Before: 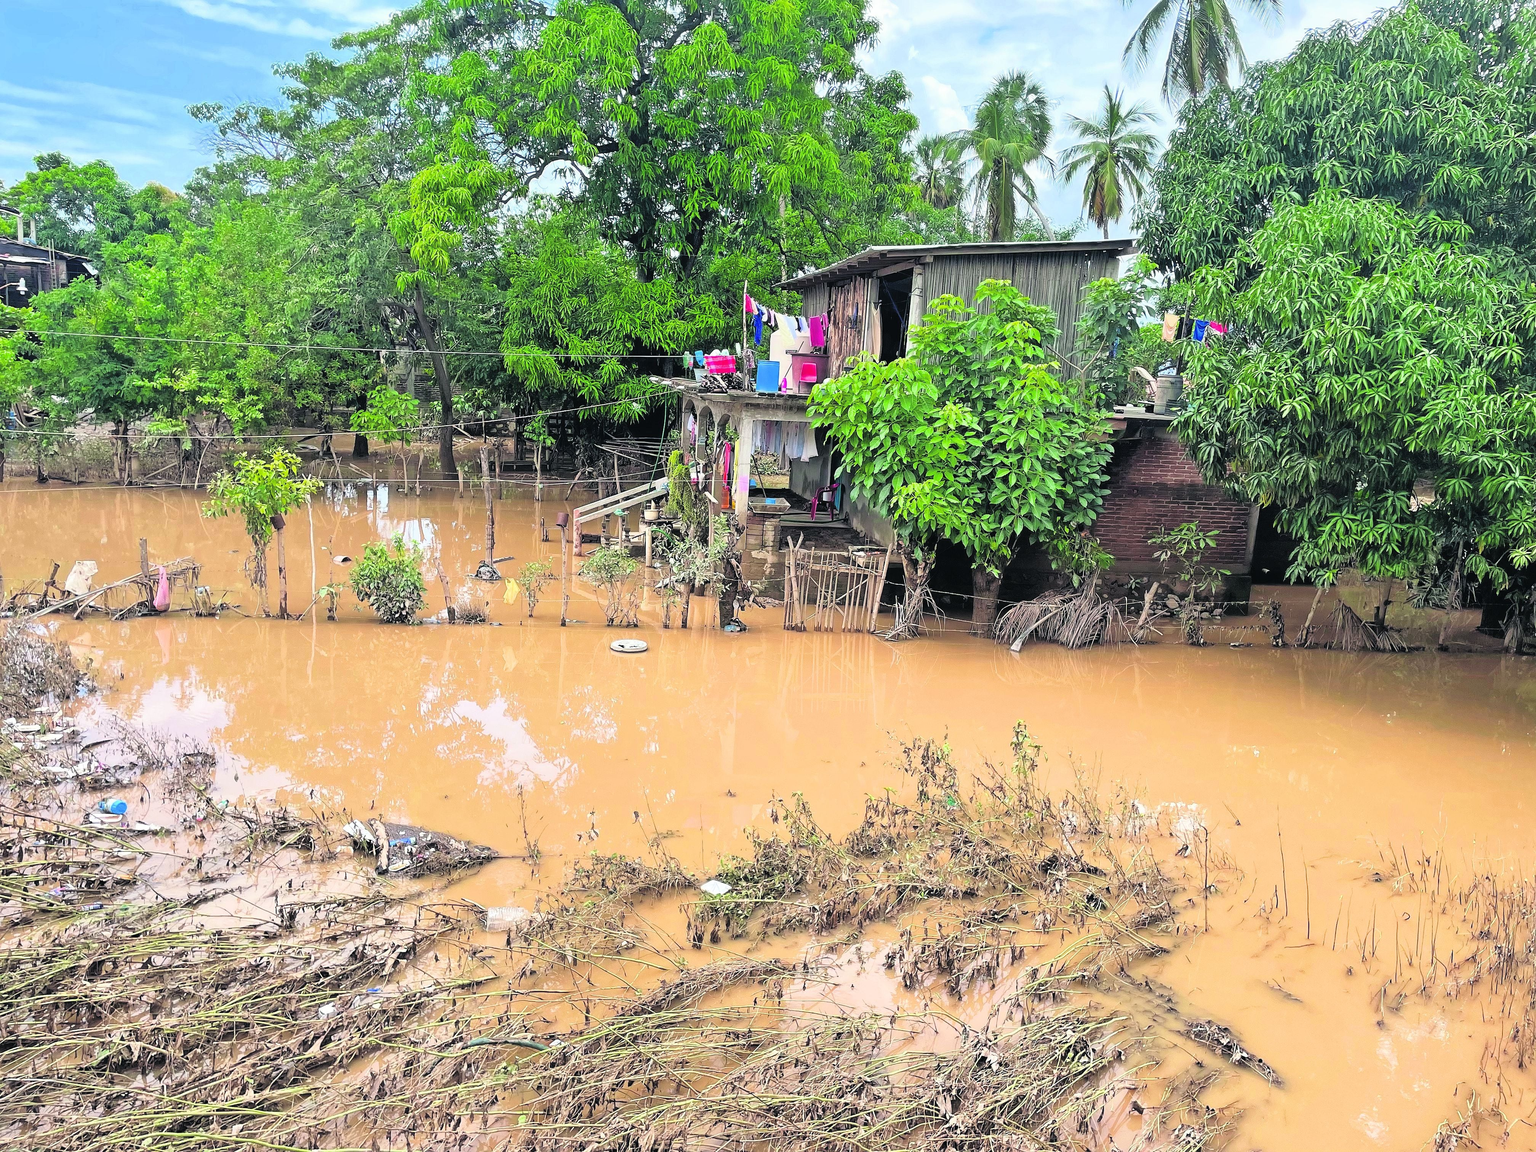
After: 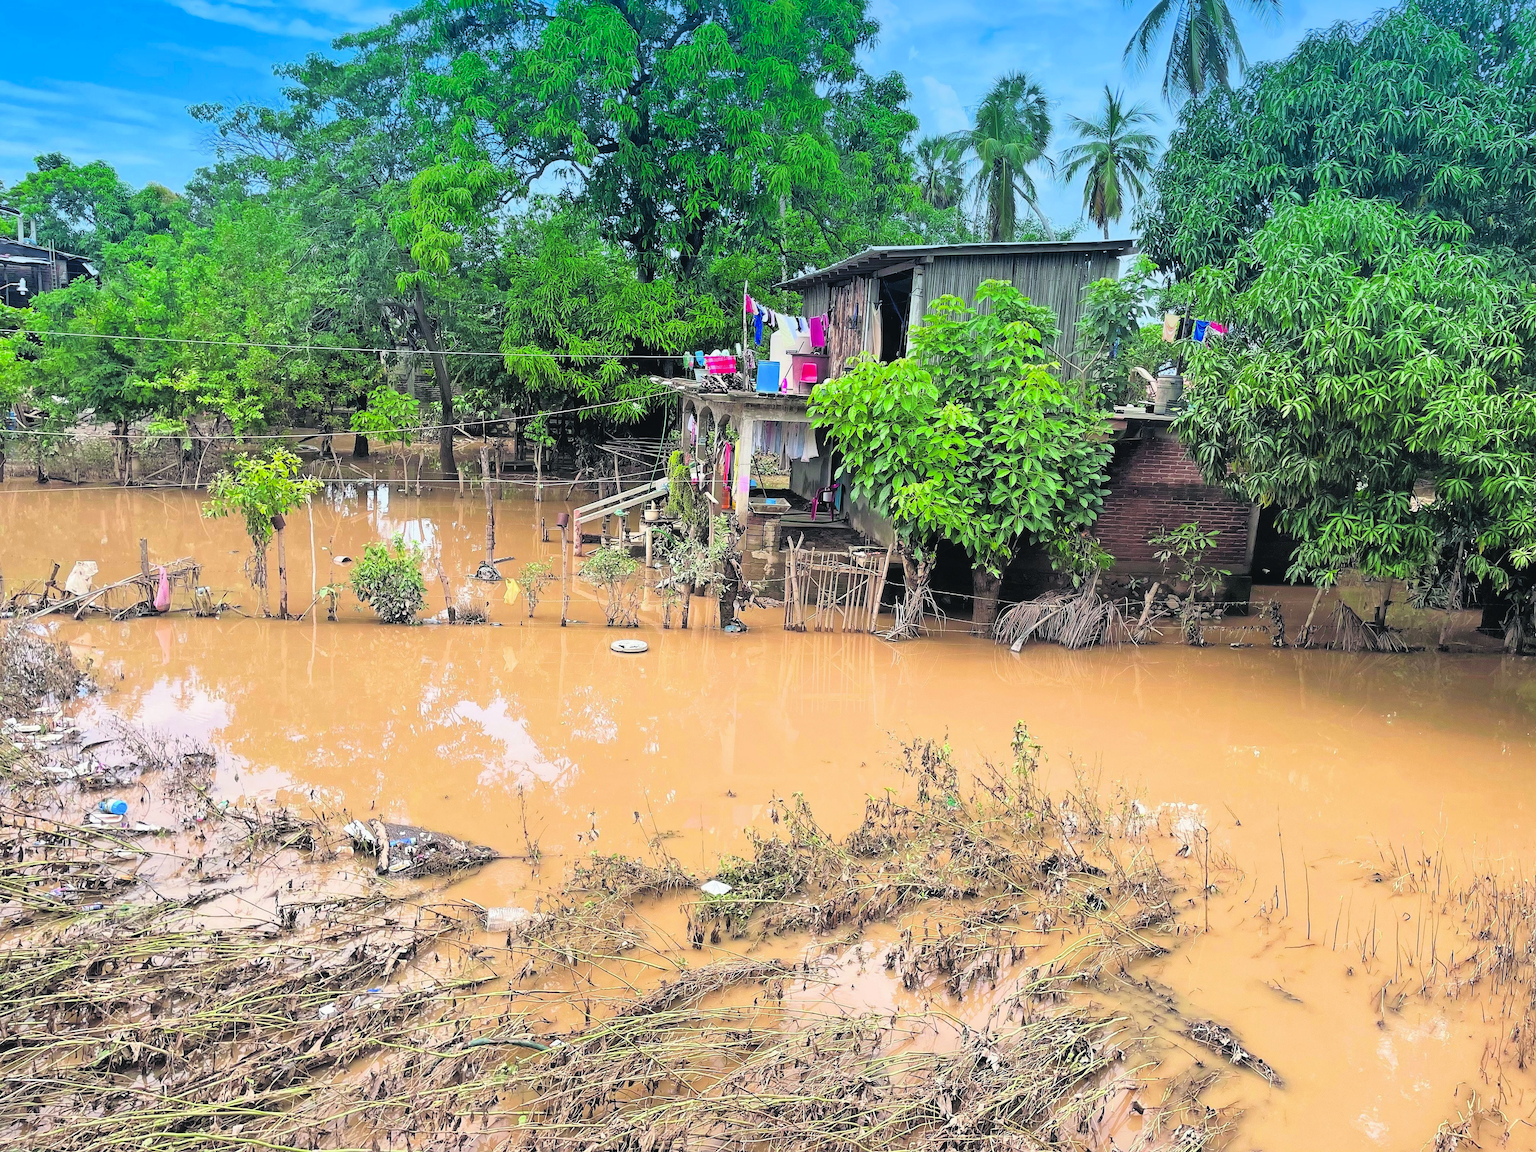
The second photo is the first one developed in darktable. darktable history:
graduated density: density 2.02 EV, hardness 44%, rotation 0.374°, offset 8.21, hue 208.8°, saturation 97%
contrast brightness saturation: contrast -0.02, brightness -0.01, saturation 0.03
